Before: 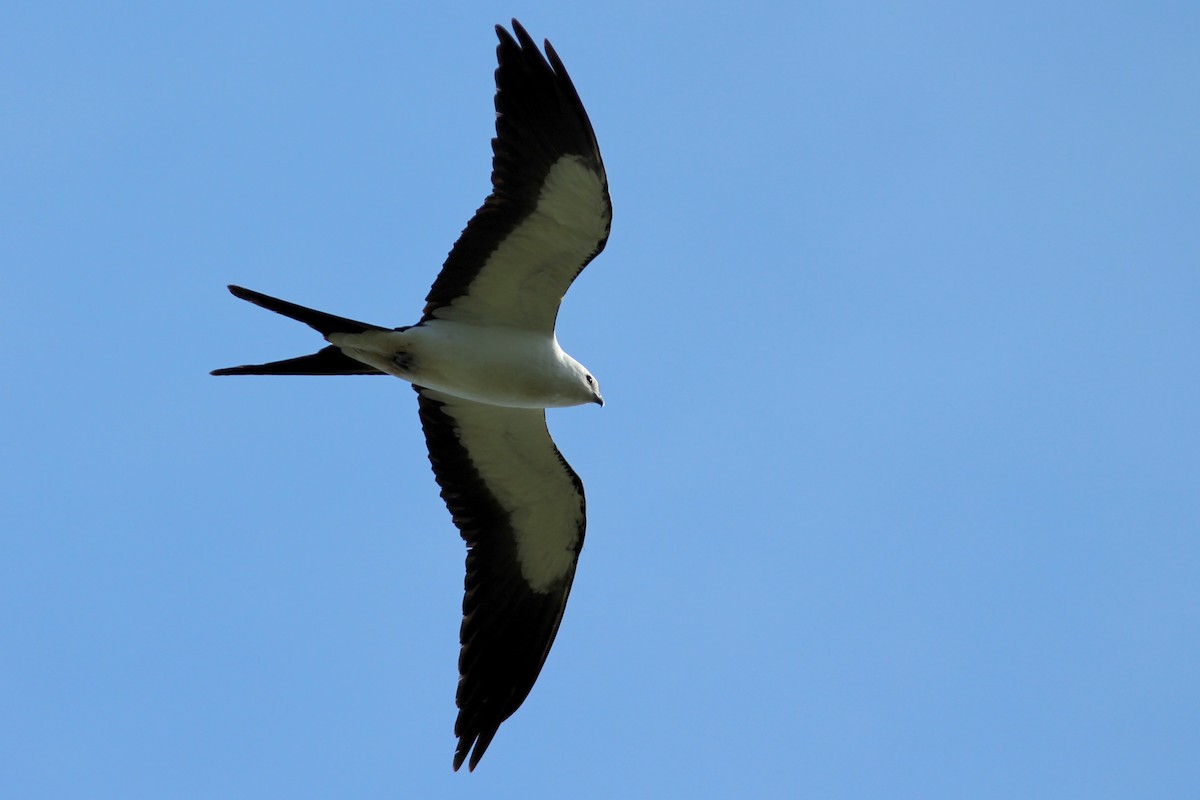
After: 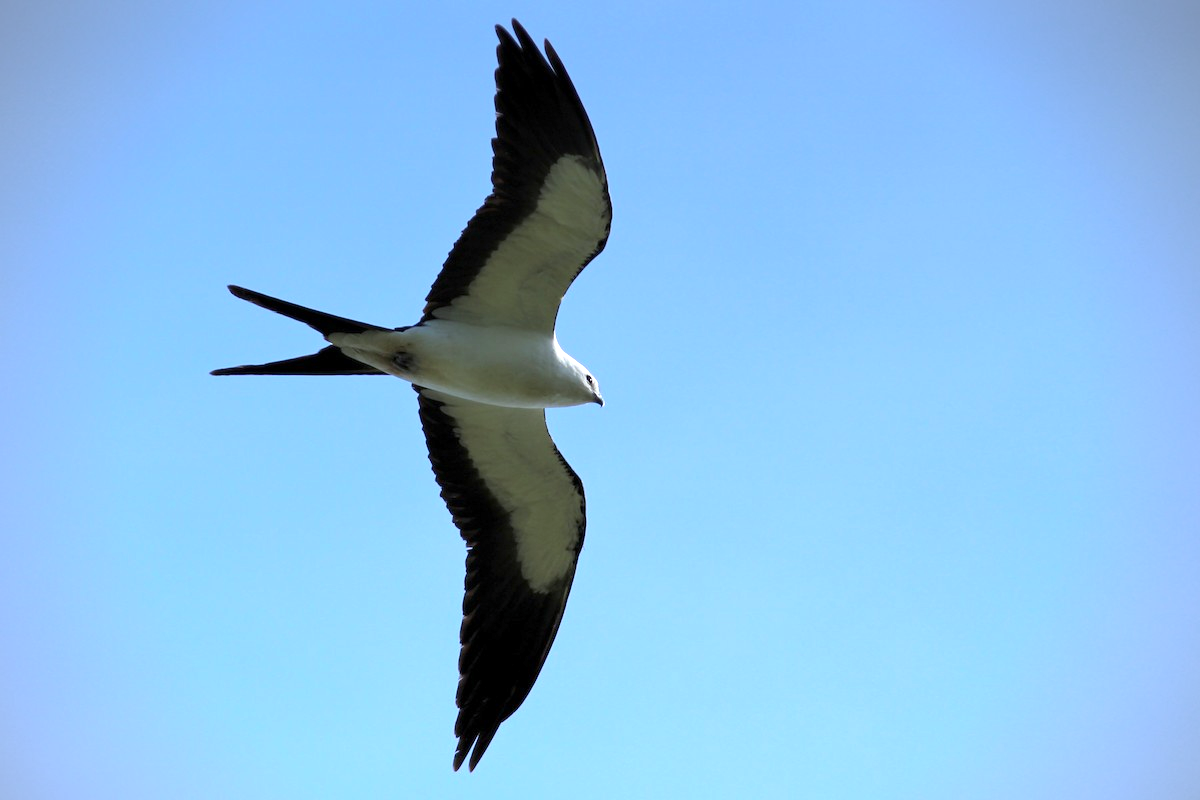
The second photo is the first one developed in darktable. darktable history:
vignetting: on, module defaults
graduated density: on, module defaults
exposure: exposure 0.935 EV, compensate highlight preservation false
white balance: red 0.984, blue 1.059
